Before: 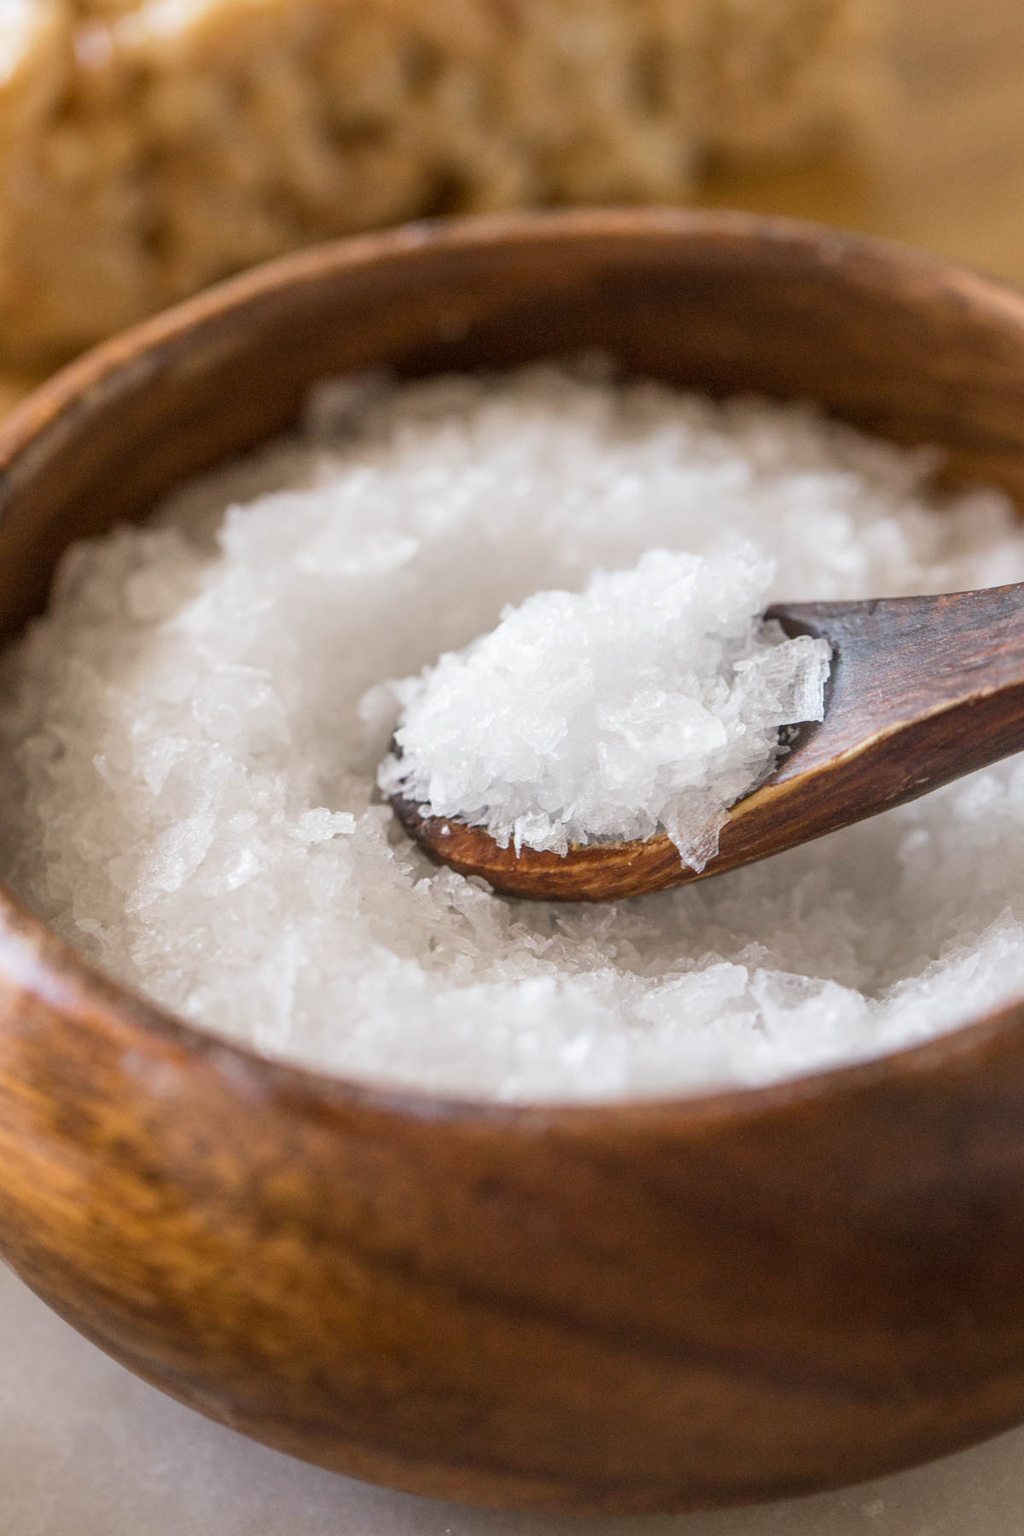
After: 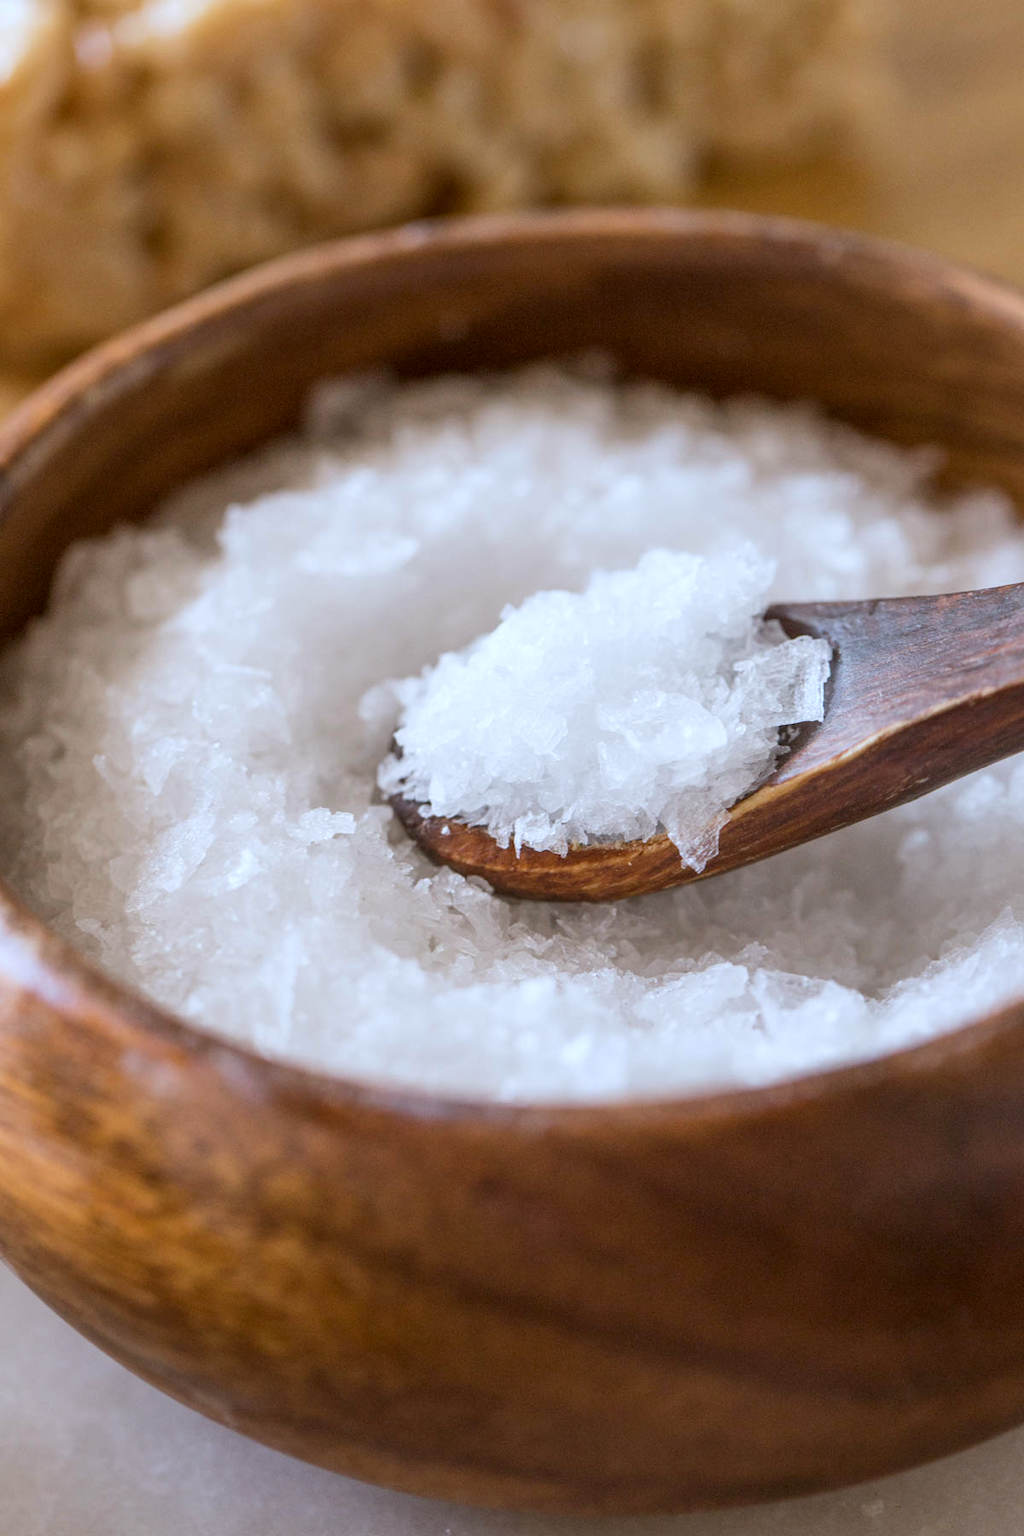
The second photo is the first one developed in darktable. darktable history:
color correction: highlights a* -3.28, highlights b* -6.24, shadows a* 3.1, shadows b* 5.19
white balance: red 0.984, blue 1.059
